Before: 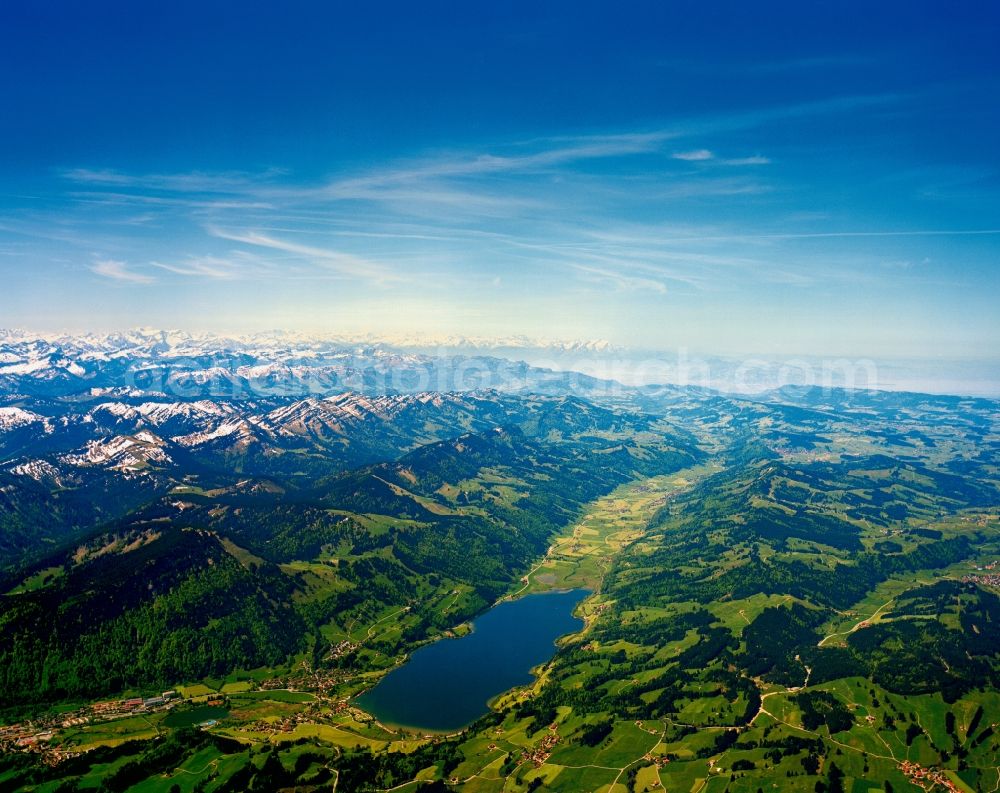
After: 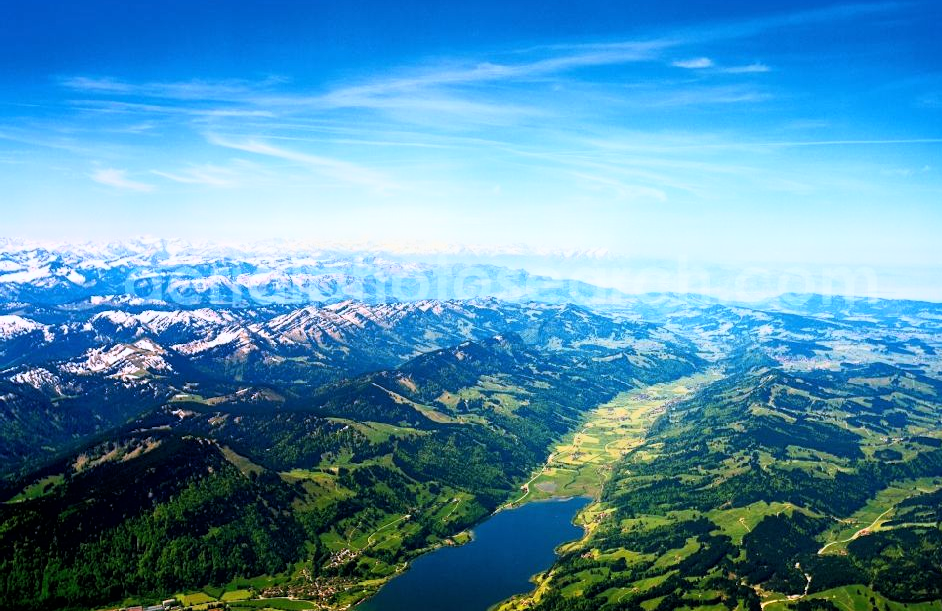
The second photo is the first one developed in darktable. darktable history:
white balance: red 0.967, blue 1.119, emerald 0.756
crop and rotate: angle 0.03°, top 11.643%, right 5.651%, bottom 11.189%
base curve: curves: ch0 [(0, 0) (0.005, 0.002) (0.193, 0.295) (0.399, 0.664) (0.75, 0.928) (1, 1)]
